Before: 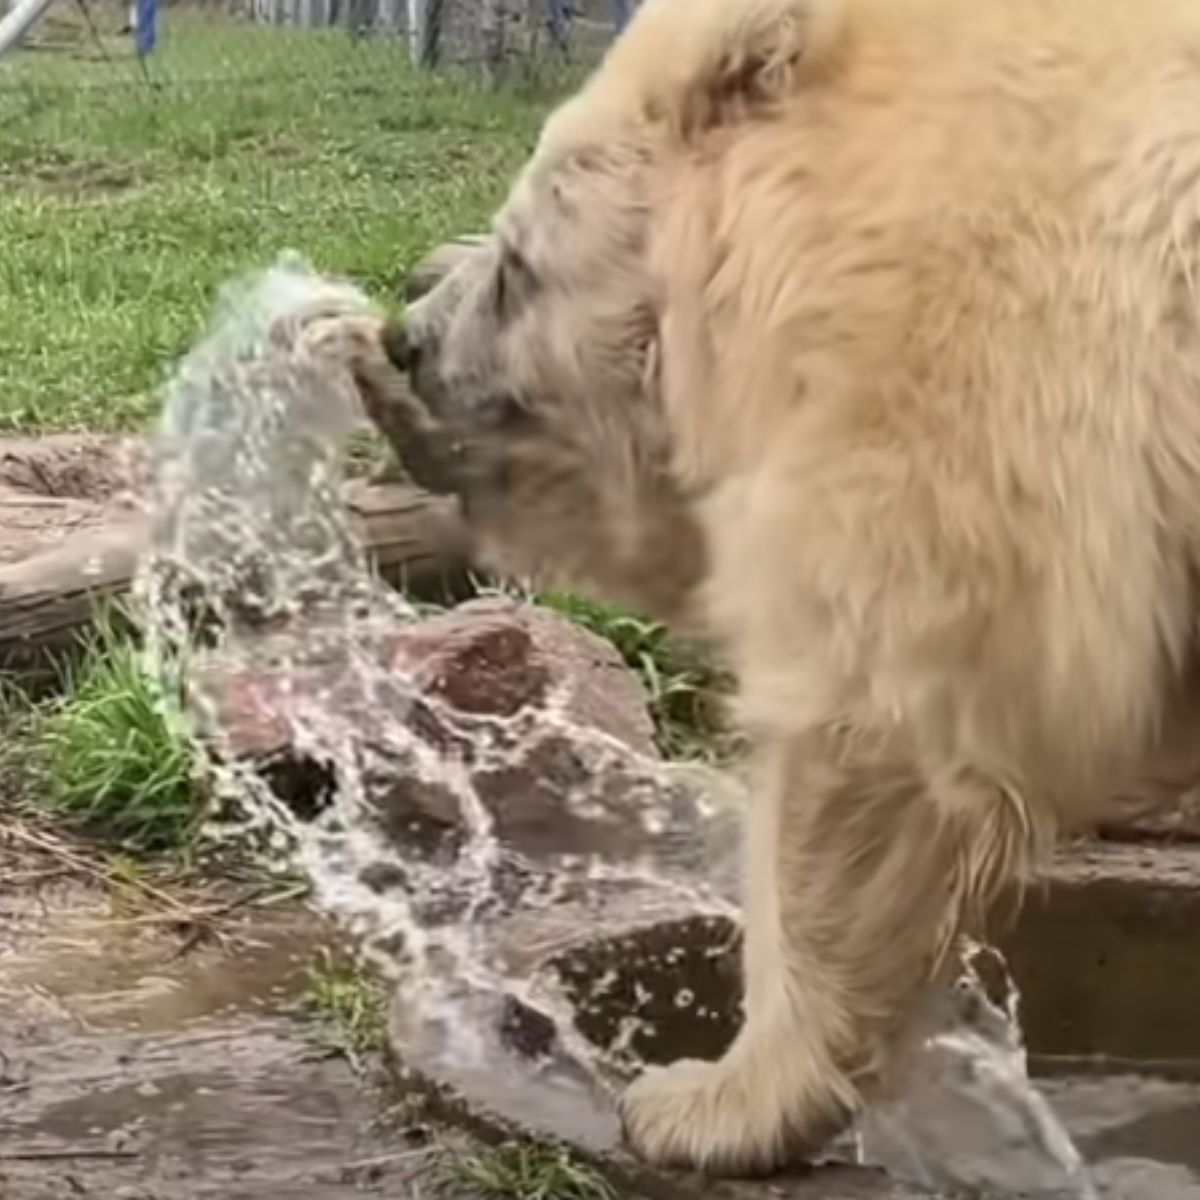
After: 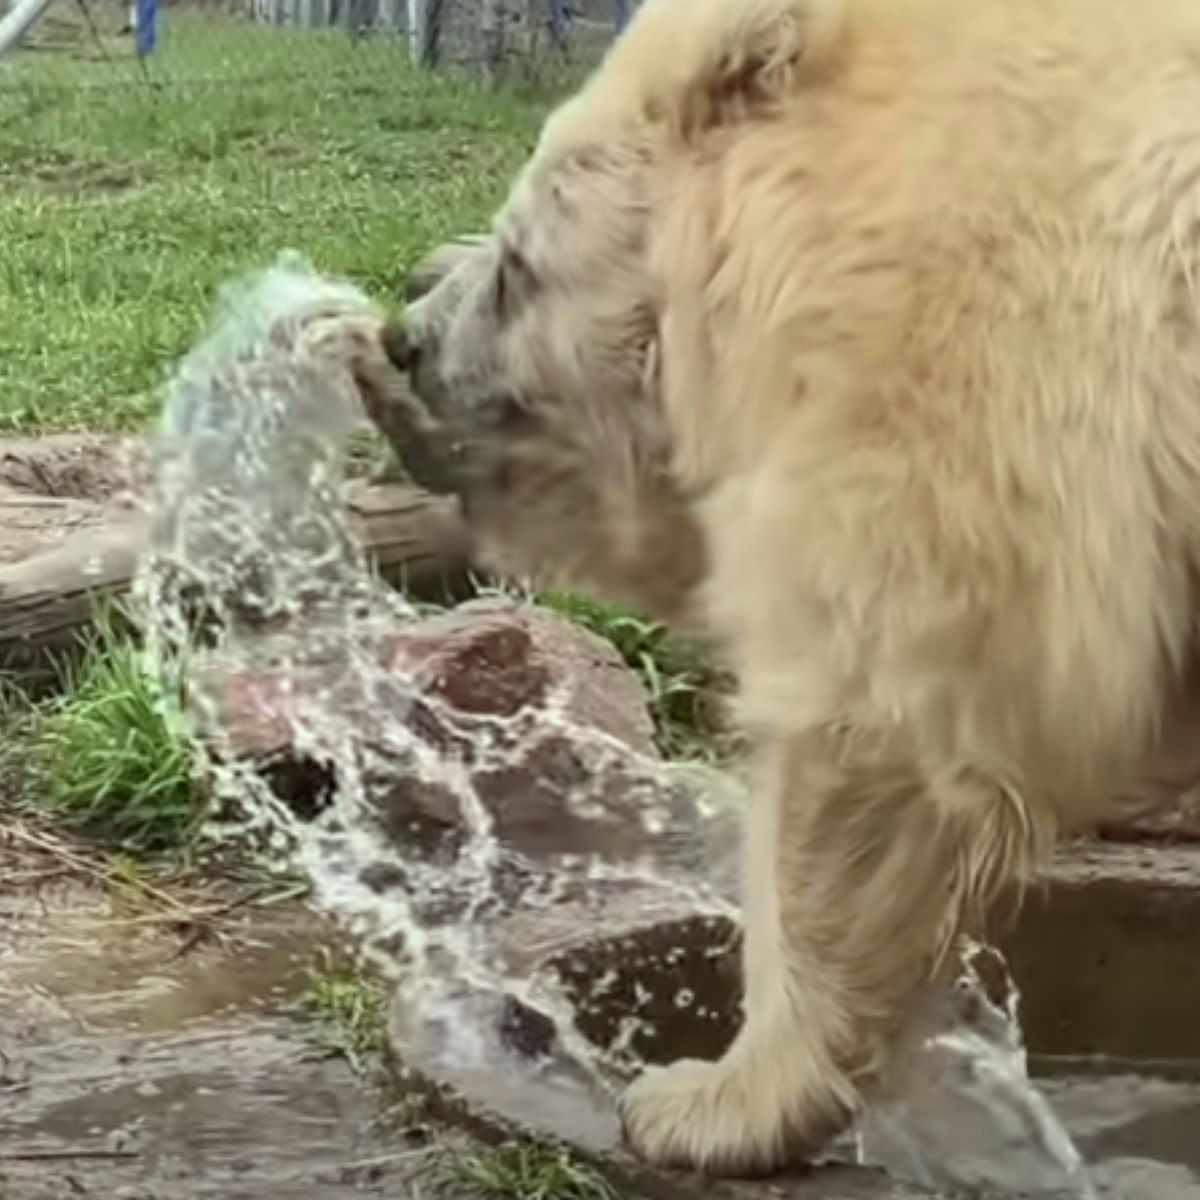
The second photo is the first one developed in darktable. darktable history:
color correction: highlights a* -6.47, highlights b* 0.515
